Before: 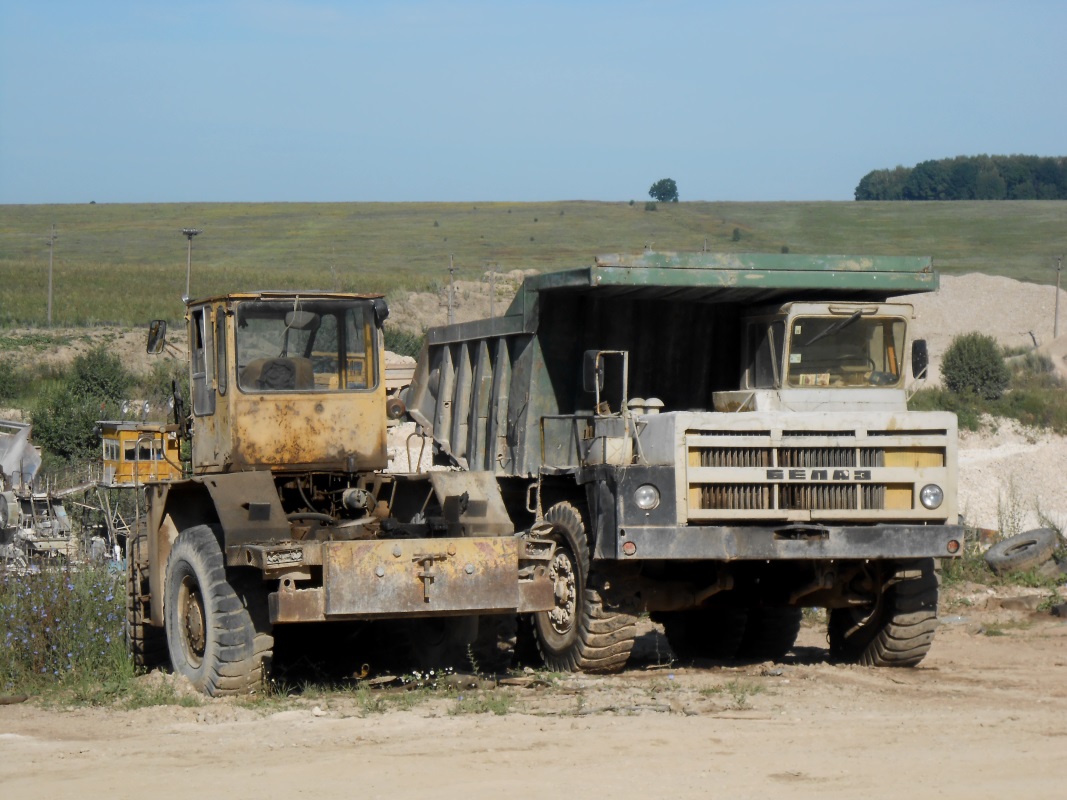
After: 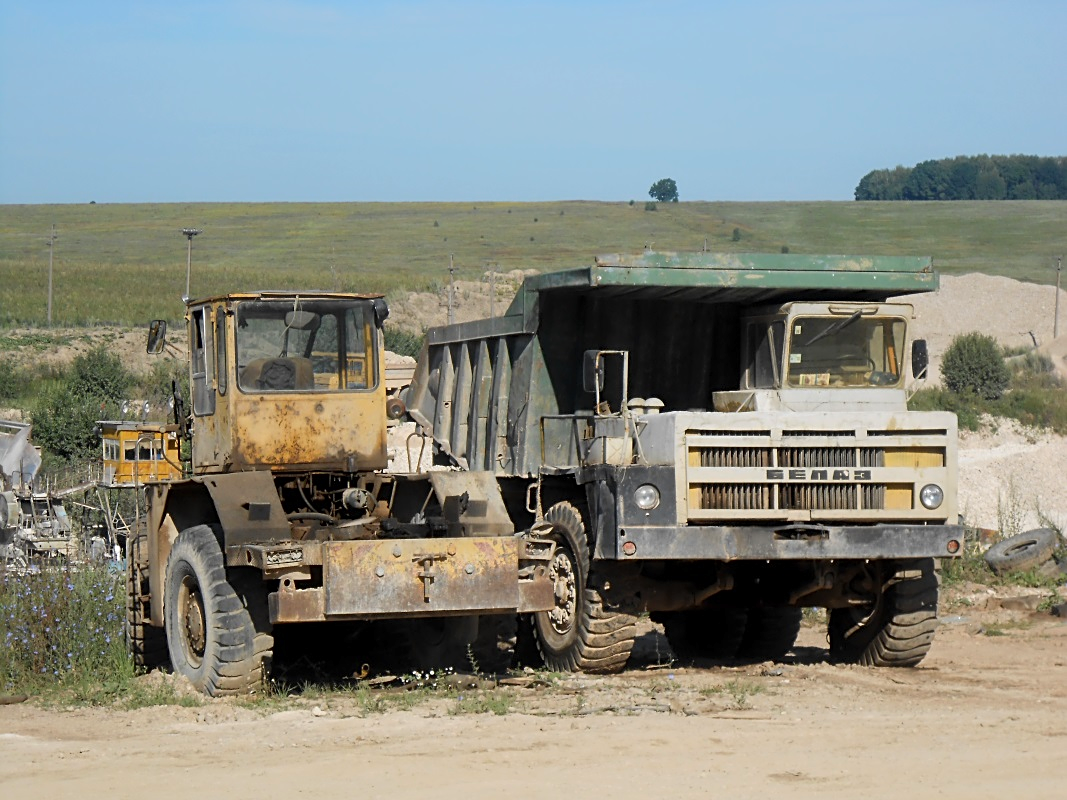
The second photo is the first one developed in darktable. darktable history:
contrast brightness saturation: contrast 0.03, brightness 0.06, saturation 0.13
sharpen: on, module defaults
